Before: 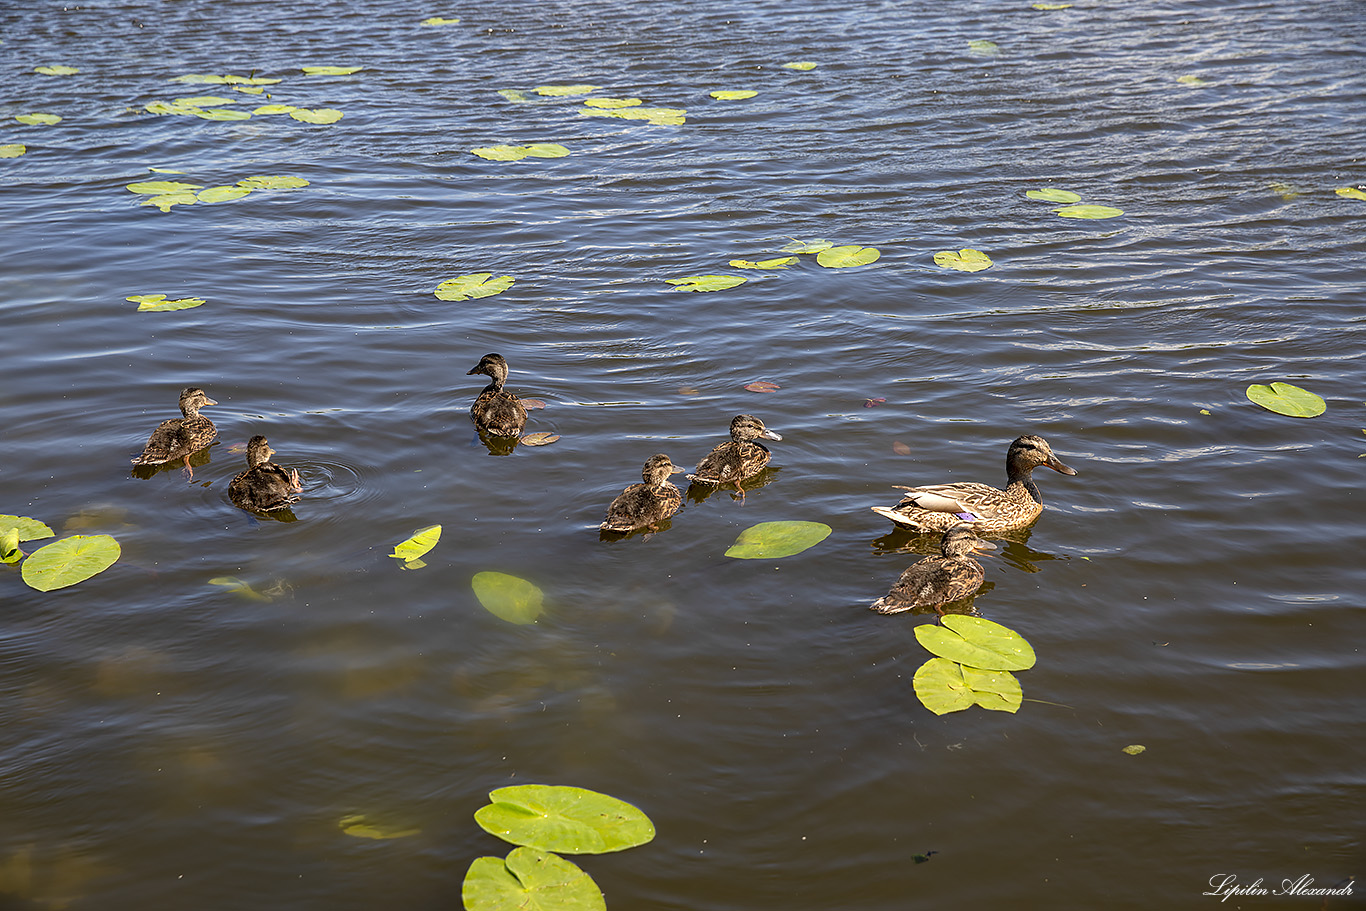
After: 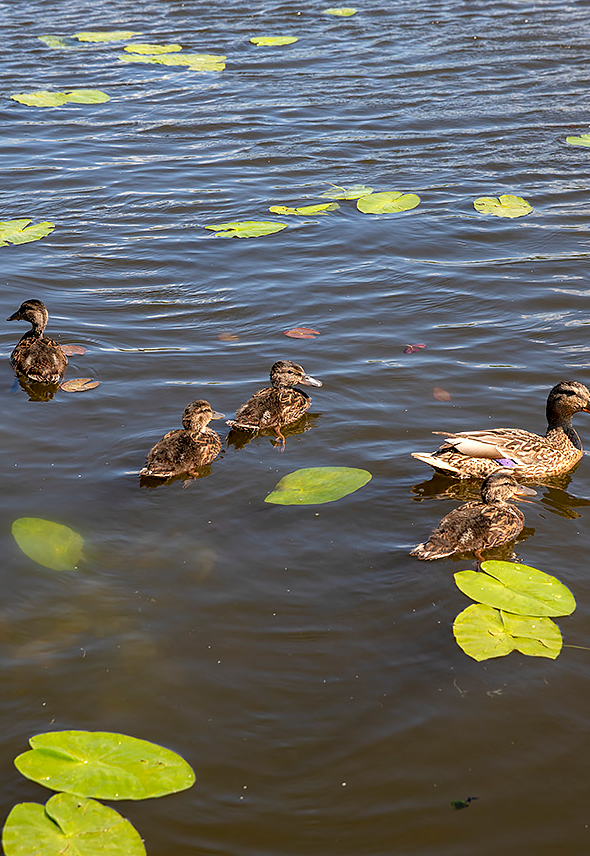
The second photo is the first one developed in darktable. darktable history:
crop: left 33.7%, top 6.031%, right 23.042%
